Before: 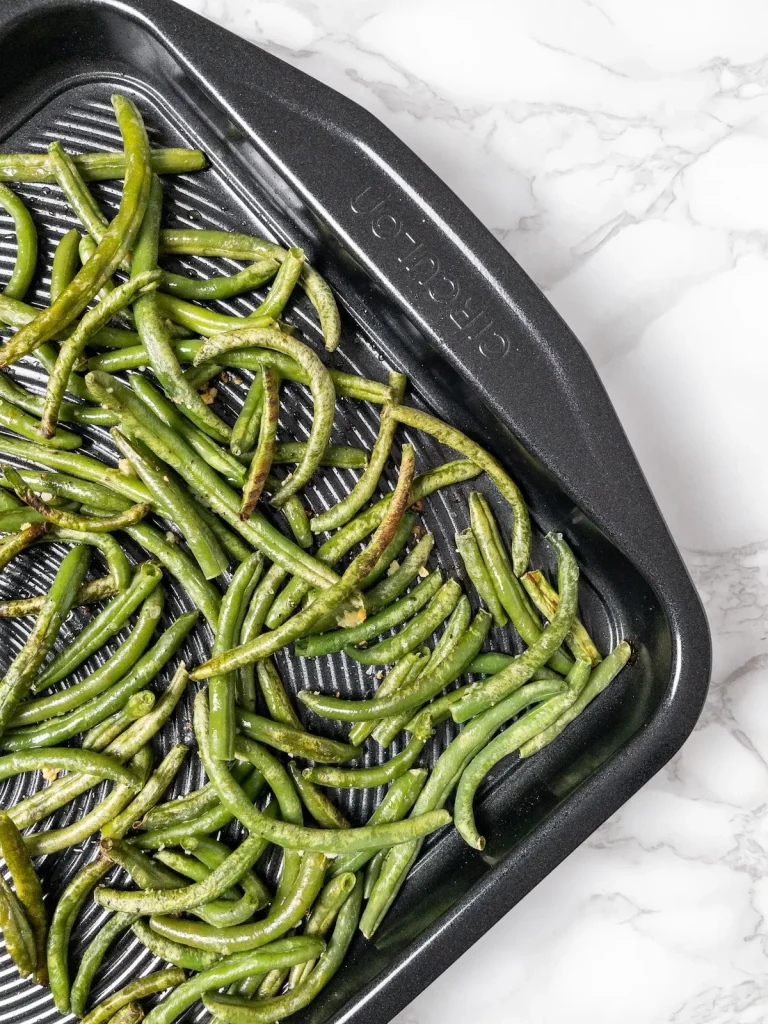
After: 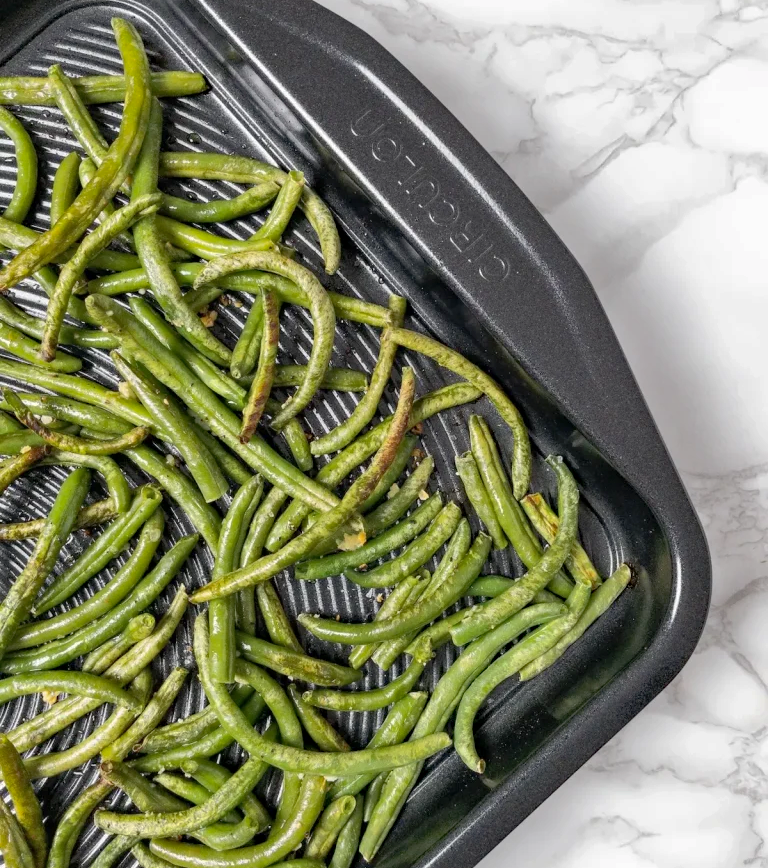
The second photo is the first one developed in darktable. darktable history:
crop: top 7.583%, bottom 7.572%
haze removal: adaptive false
shadows and highlights: highlights color adjustment 40.45%
